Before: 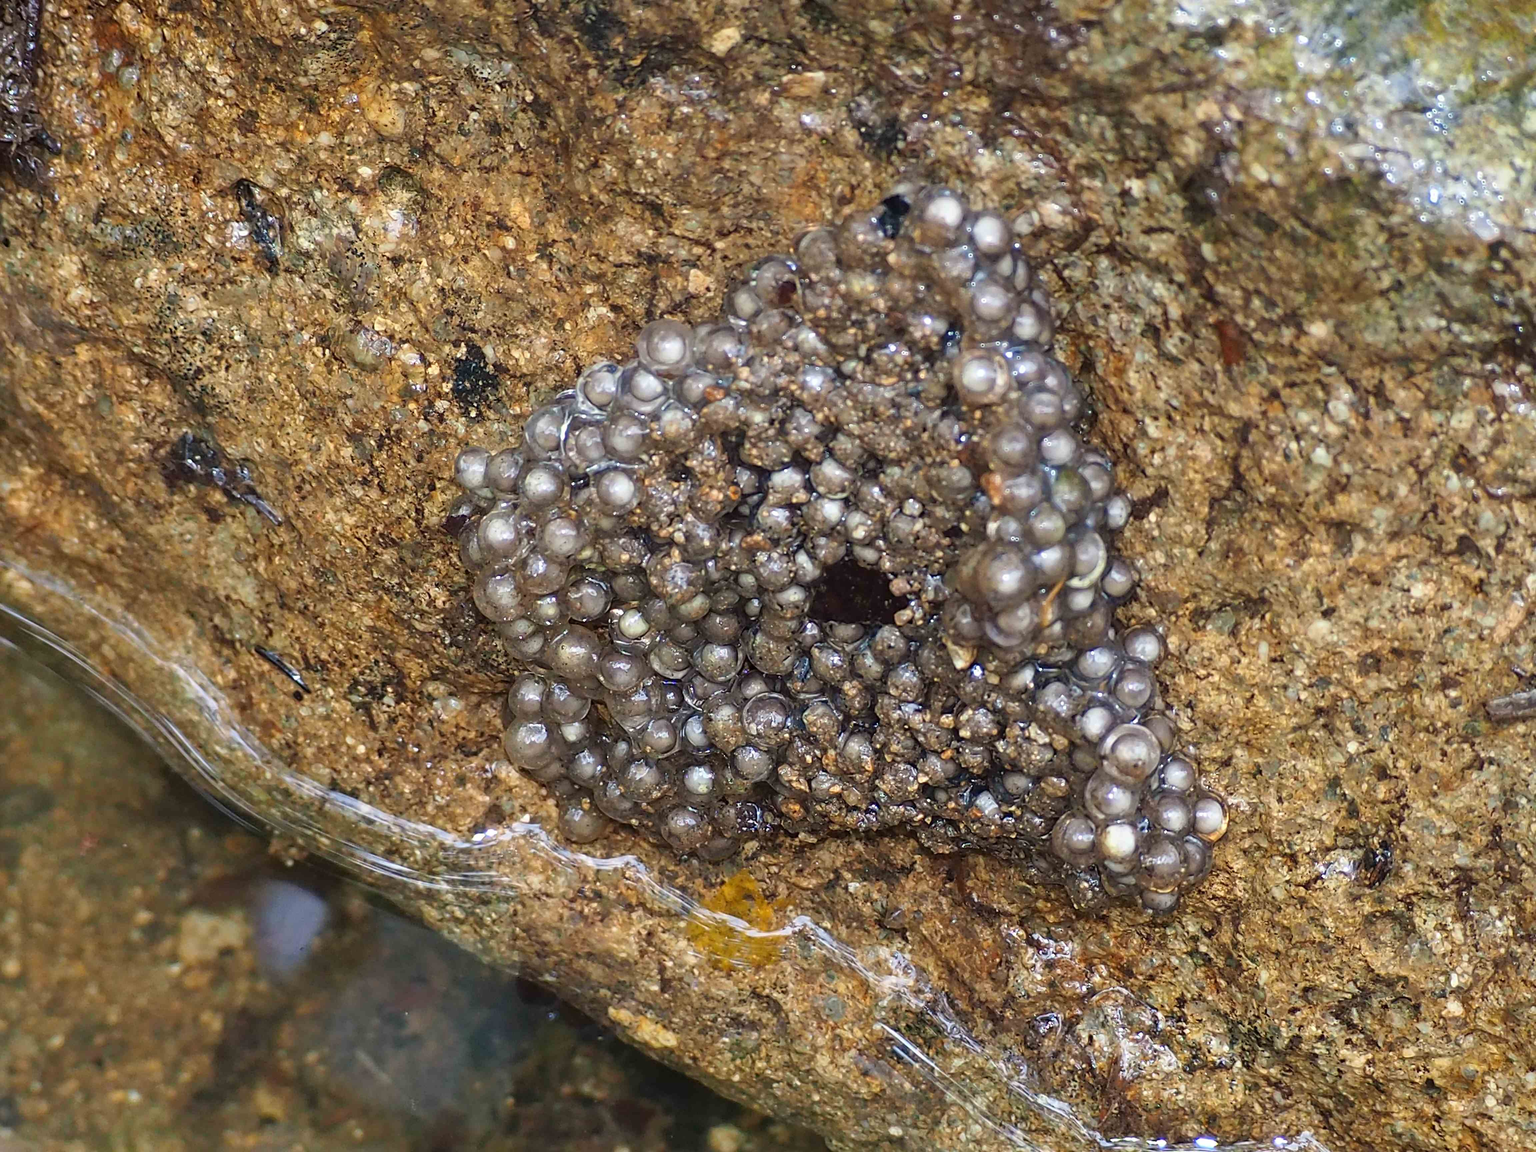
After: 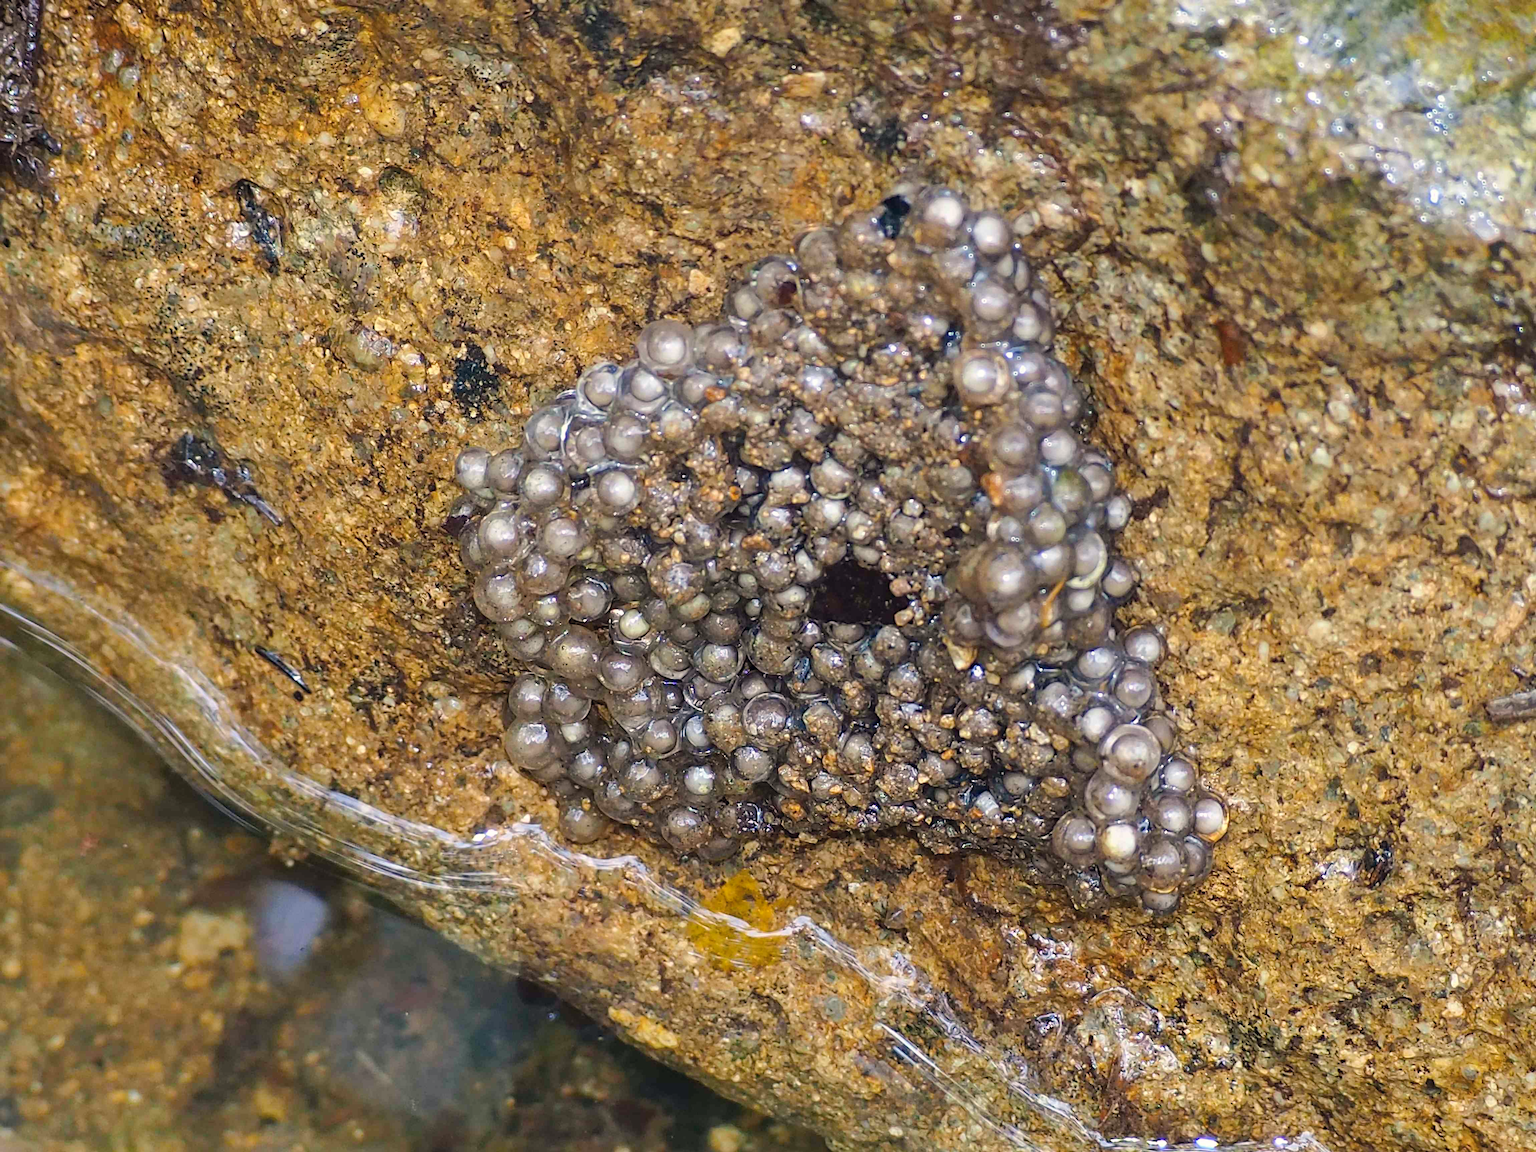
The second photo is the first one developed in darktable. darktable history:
color correction: highlights a* 2.75, highlights b* 5, shadows a* -2.04, shadows b* -4.84, saturation 0.8
color balance rgb: perceptual saturation grading › global saturation 25%, perceptual brilliance grading › mid-tones 10%, perceptual brilliance grading › shadows 15%, global vibrance 20%
